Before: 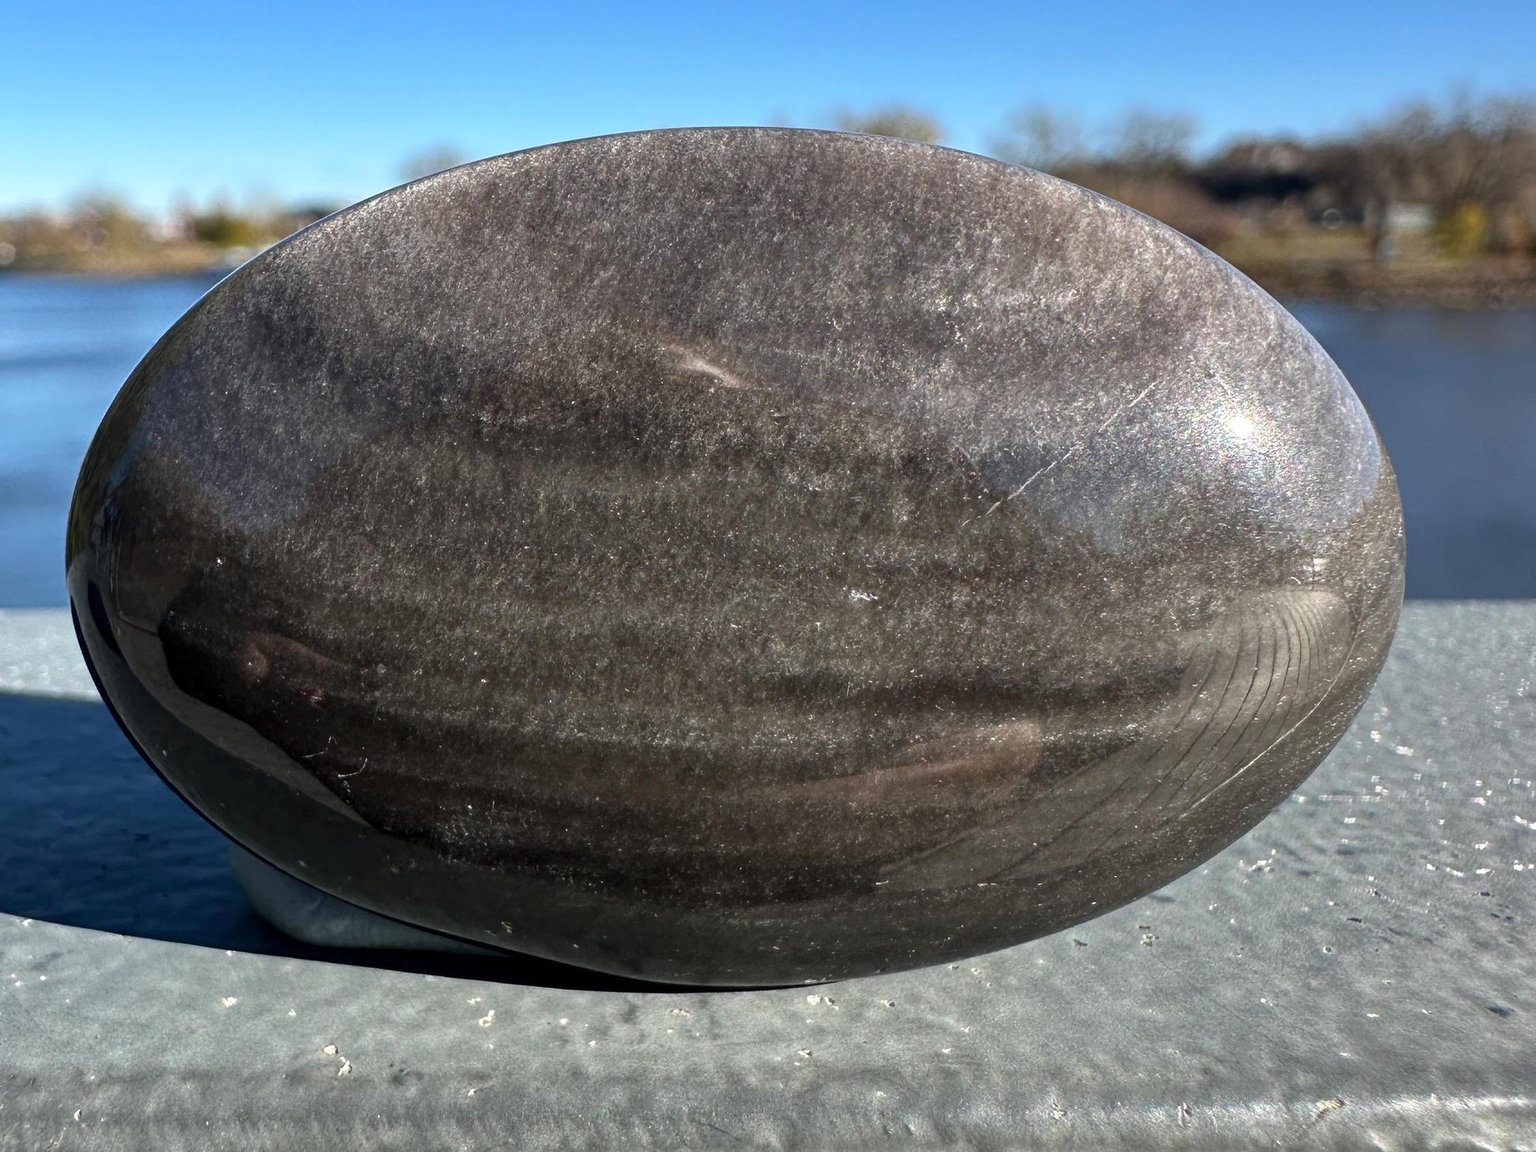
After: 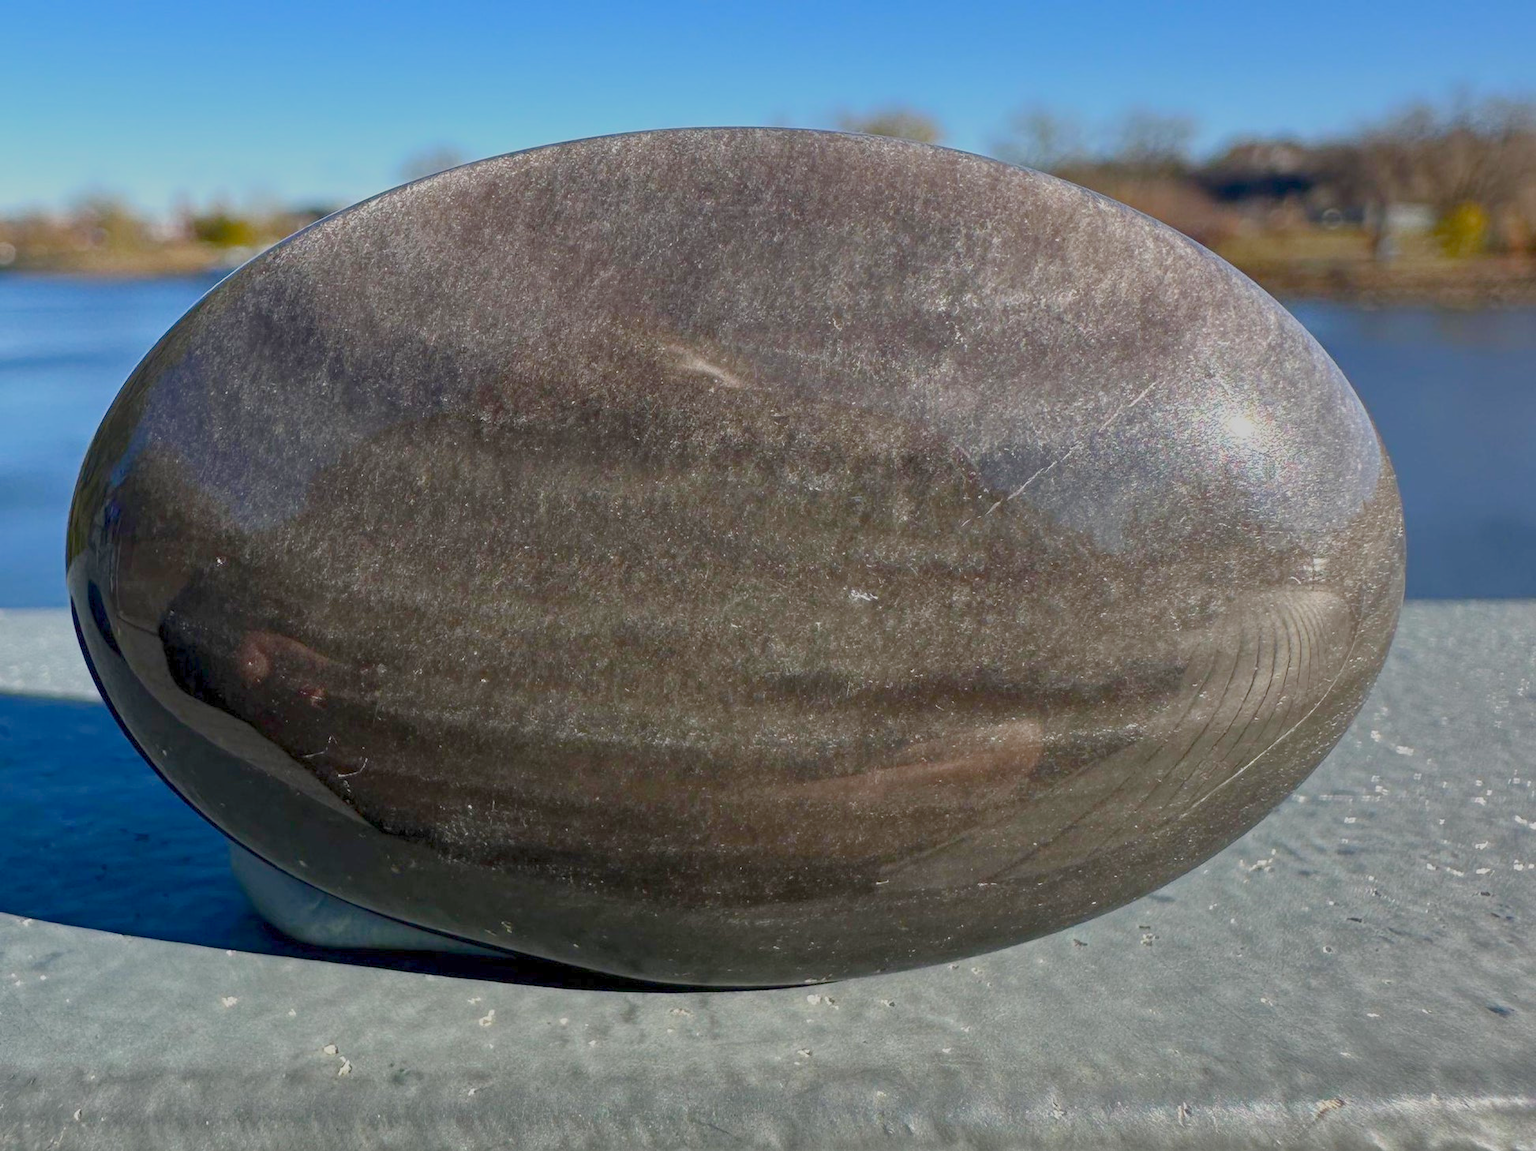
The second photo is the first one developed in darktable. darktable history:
color balance rgb: power › hue 71.84°, perceptual saturation grading › global saturation 20.858%, perceptual saturation grading › highlights -19.846%, perceptual saturation grading › shadows 29.753%, contrast -29.677%
